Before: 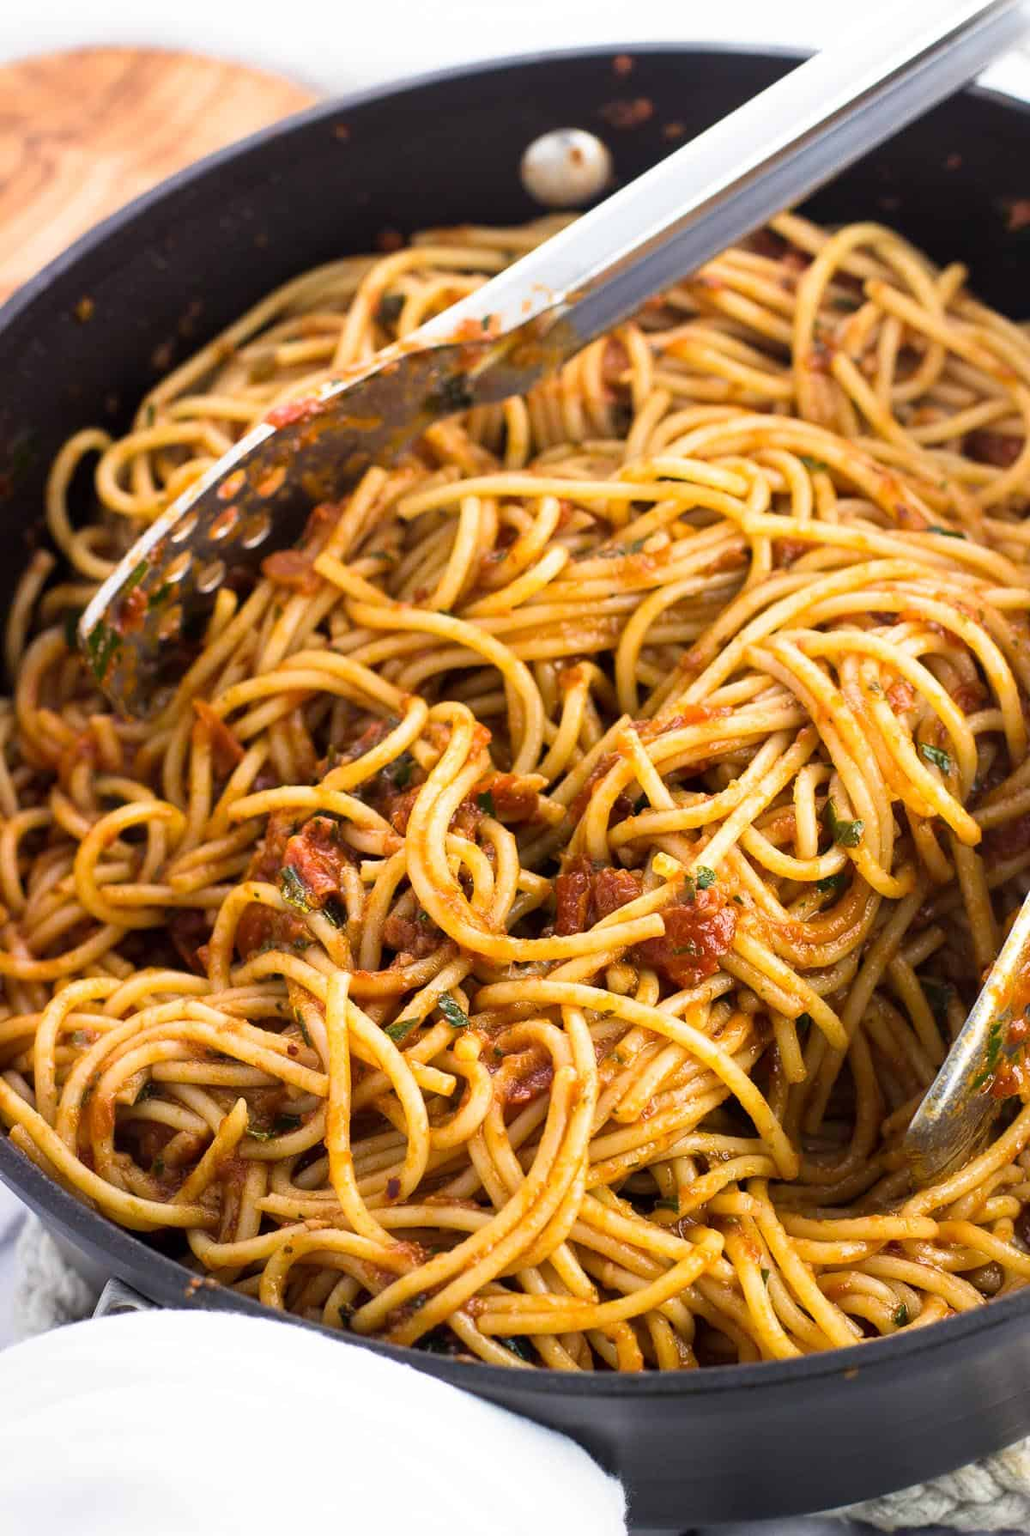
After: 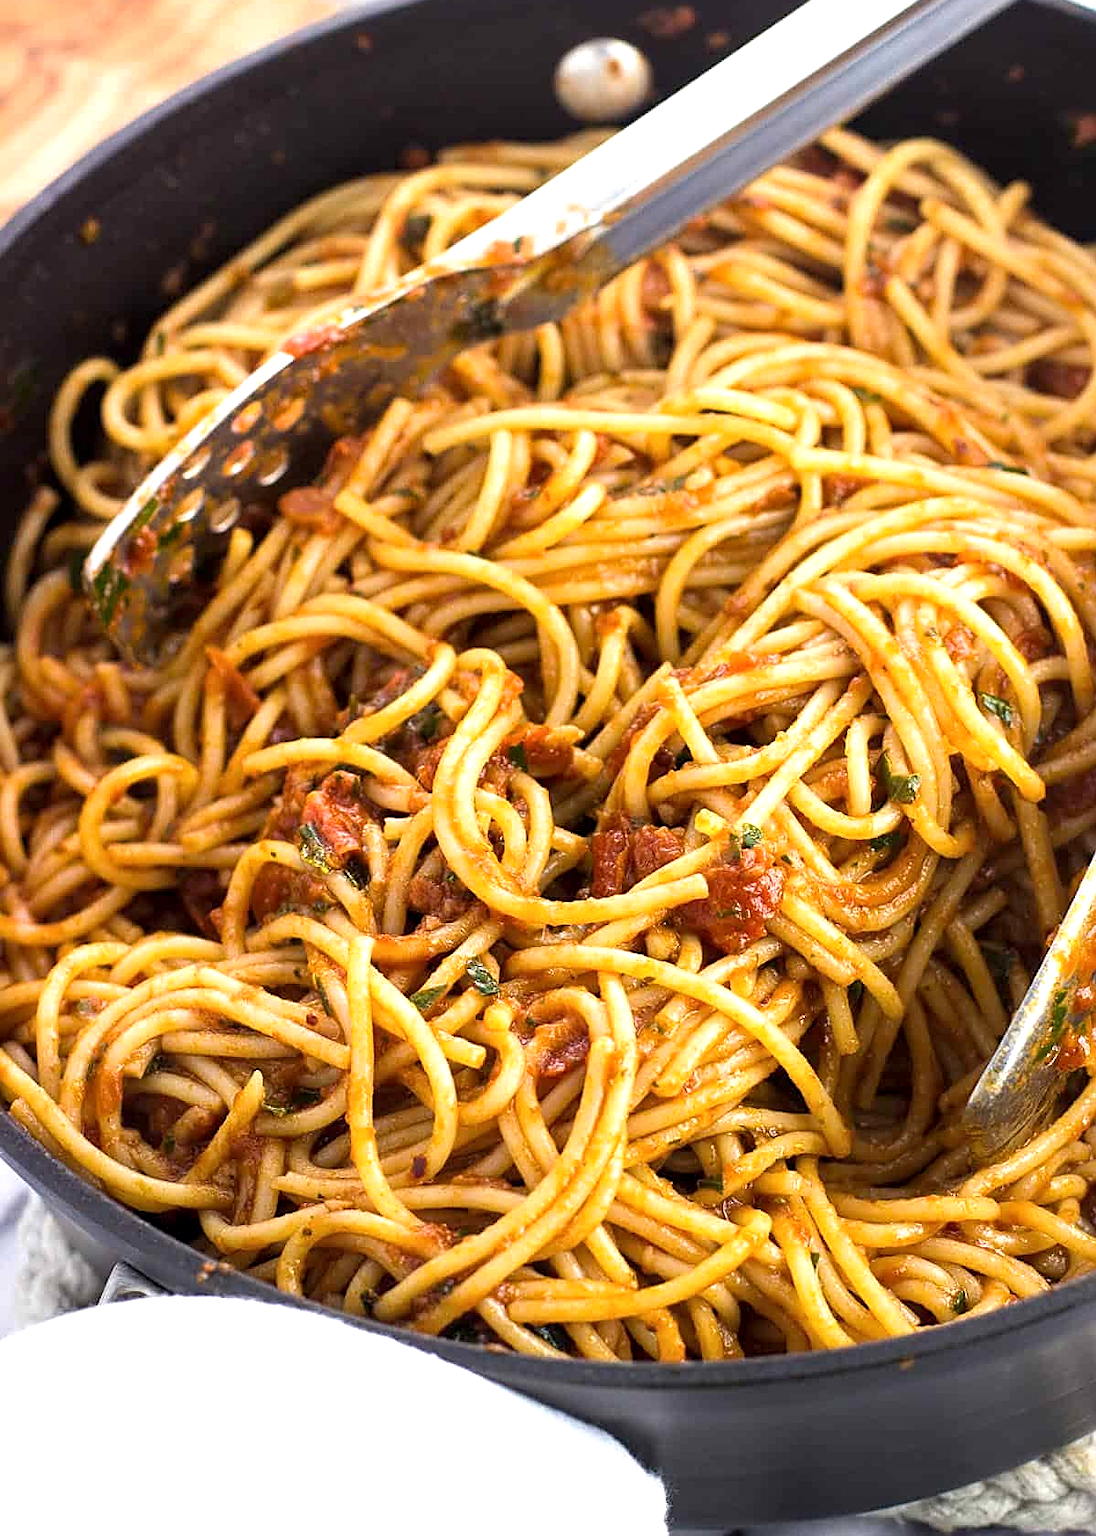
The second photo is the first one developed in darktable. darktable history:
exposure: exposure 0.289 EV, compensate exposure bias true, compensate highlight preservation false
tone equalizer: edges refinement/feathering 500, mask exposure compensation -1.57 EV, preserve details no
crop and rotate: top 6.068%
sharpen: on, module defaults
local contrast: highlights 105%, shadows 99%, detail 119%, midtone range 0.2
